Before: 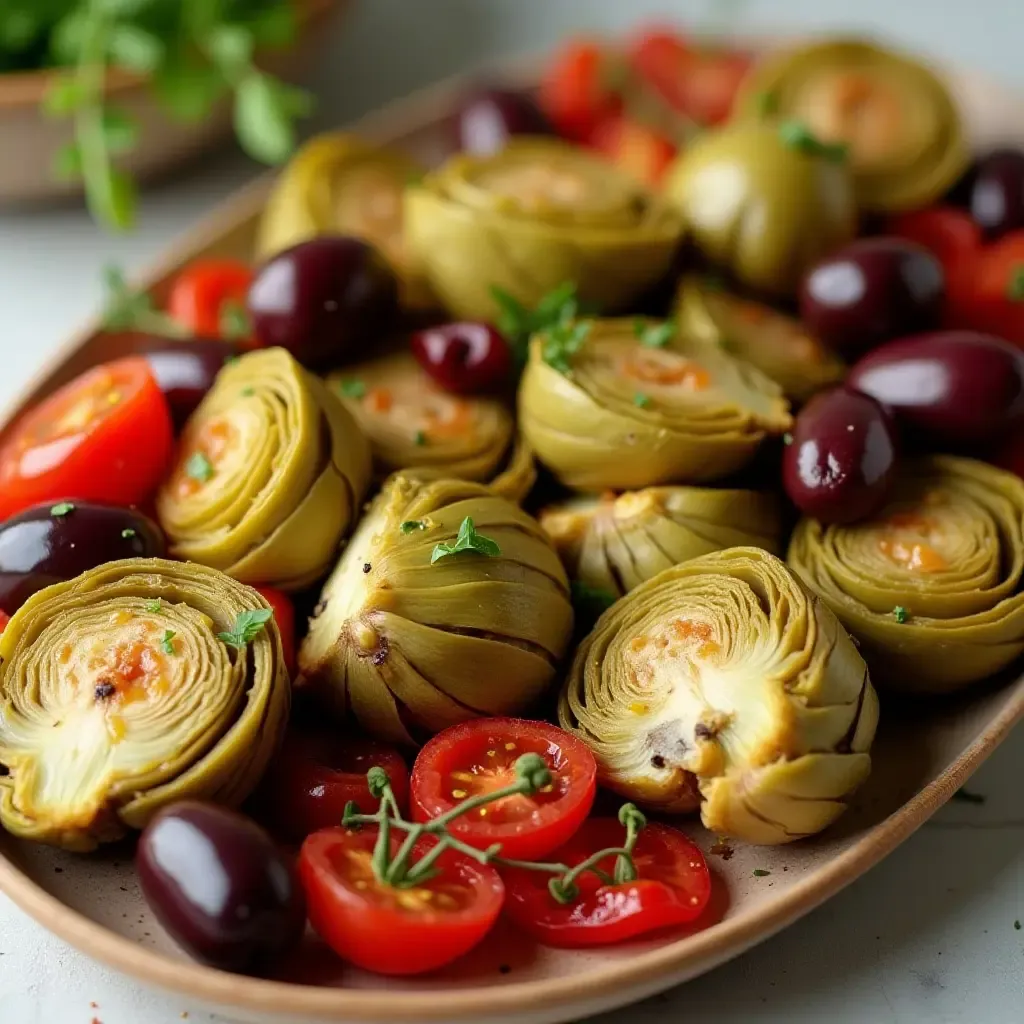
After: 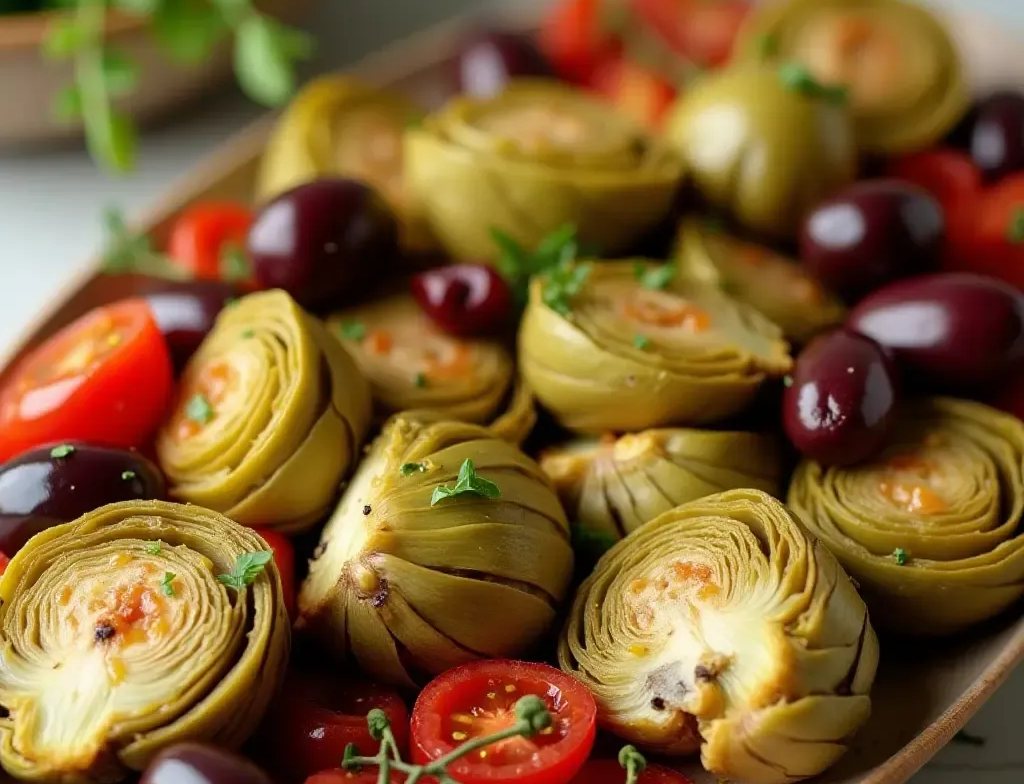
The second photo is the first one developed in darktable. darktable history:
crop: top 5.696%, bottom 17.658%
